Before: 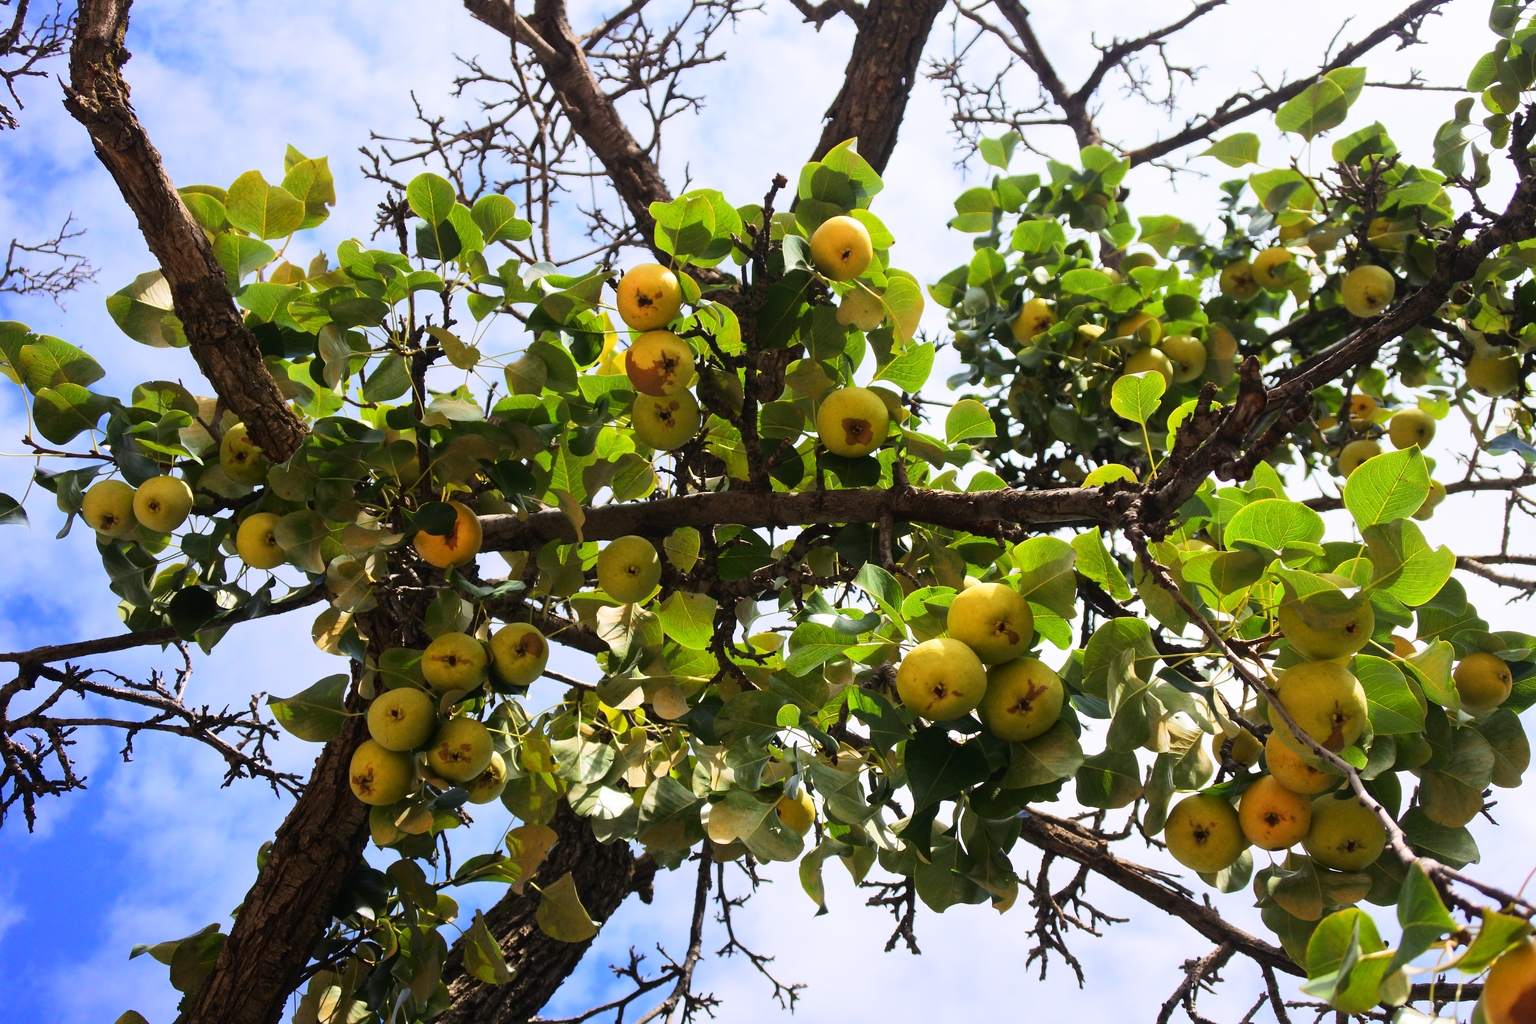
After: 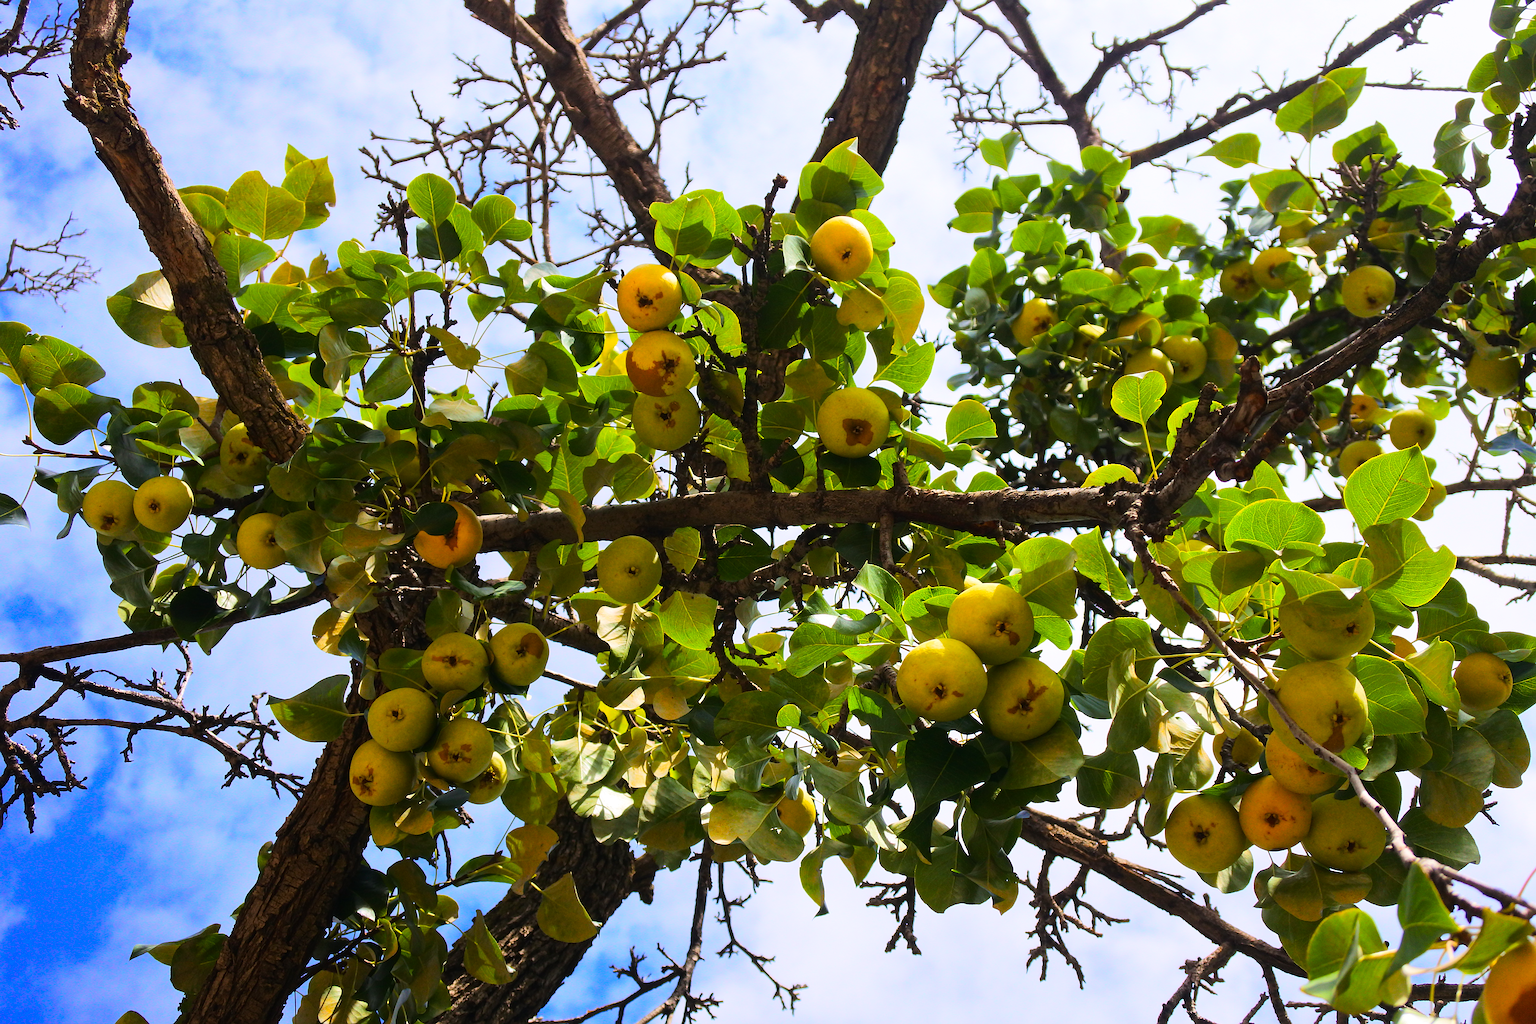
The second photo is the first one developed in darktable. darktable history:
sharpen: on, module defaults
color balance rgb: power › hue 323.8°, perceptual saturation grading › global saturation 19.289%, global vibrance 20%
